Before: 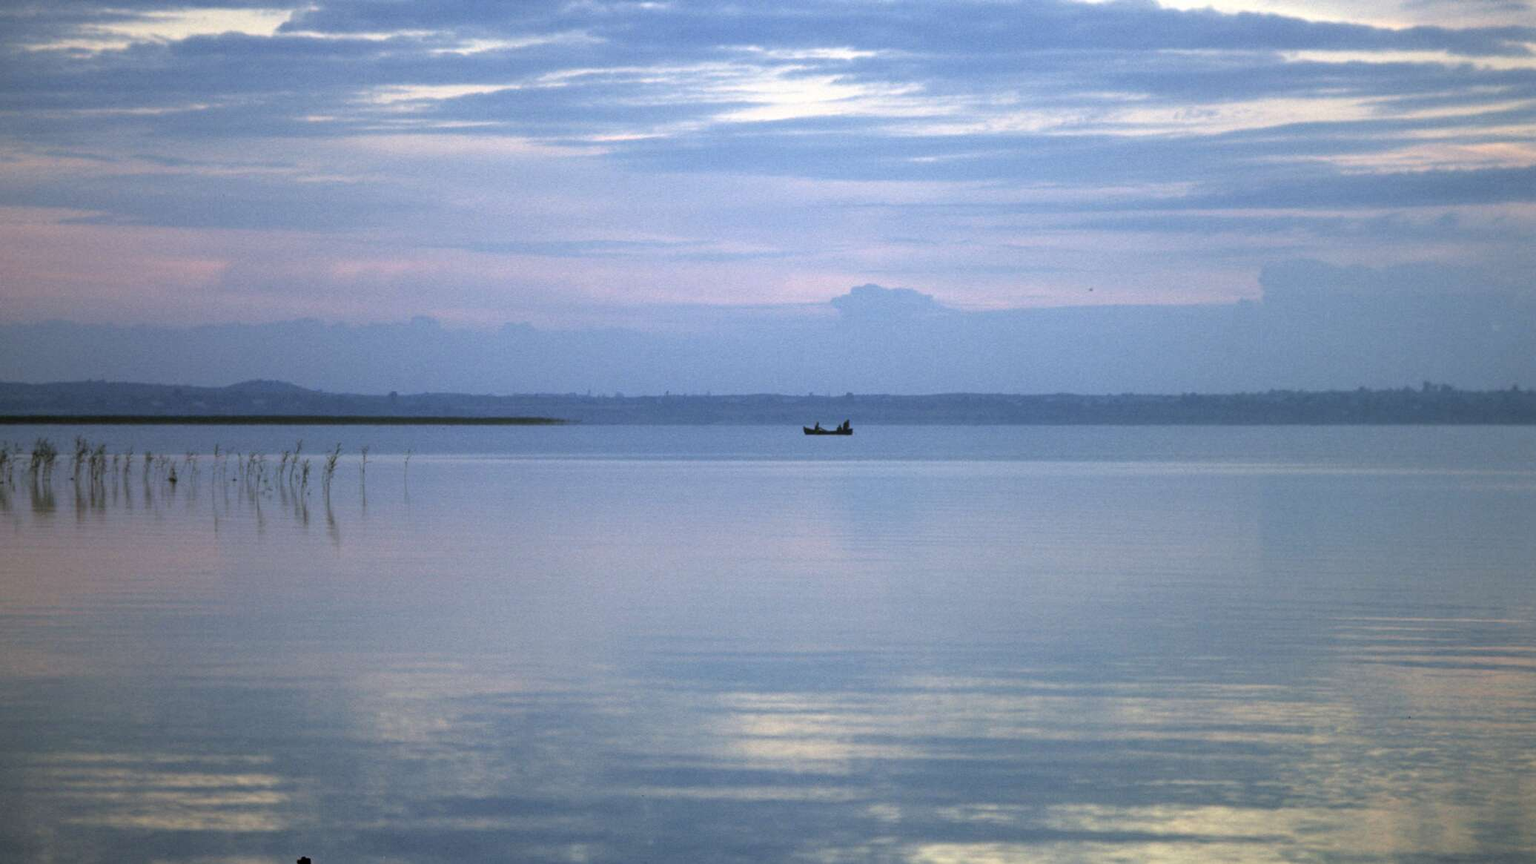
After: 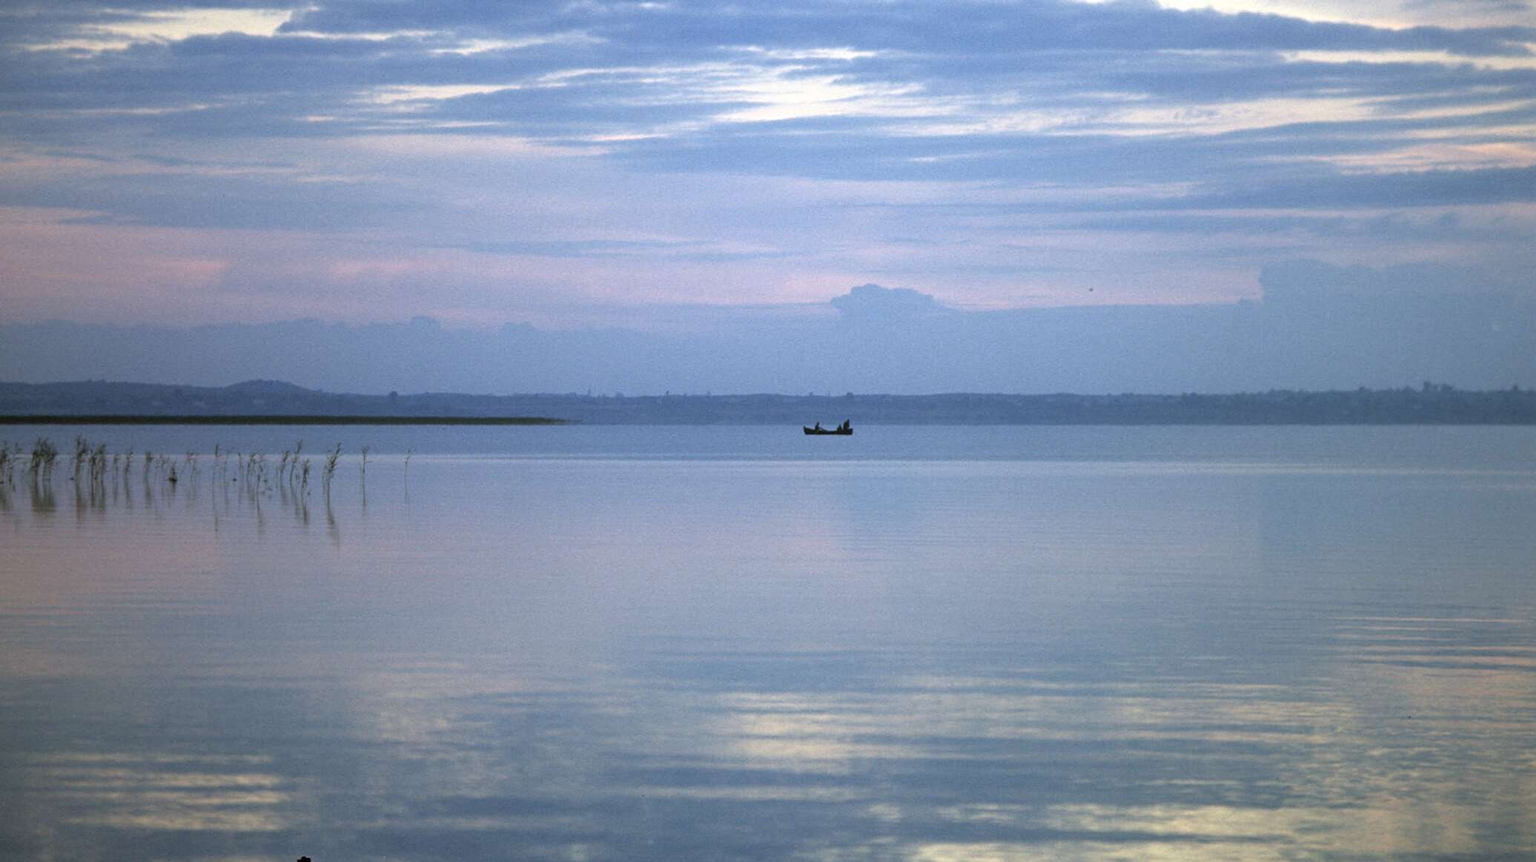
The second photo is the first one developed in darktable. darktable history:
crop: bottom 0.056%
sharpen: amount 0.205
